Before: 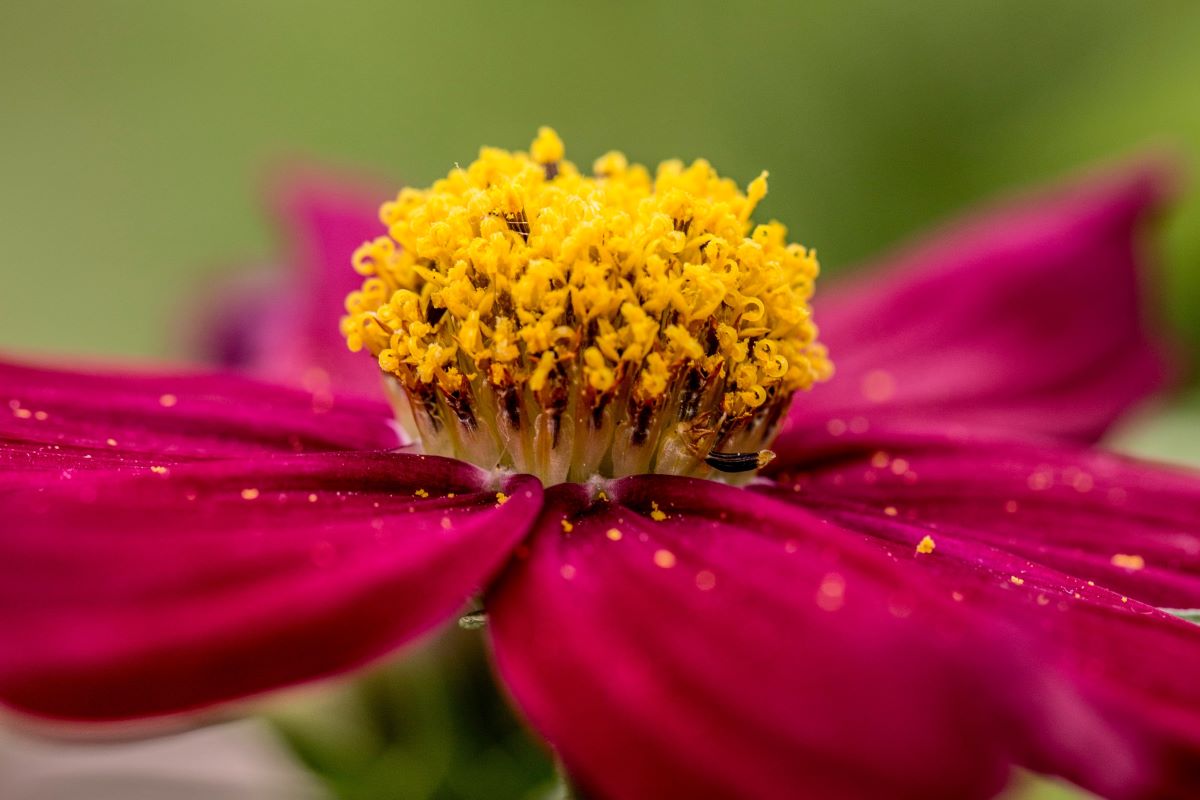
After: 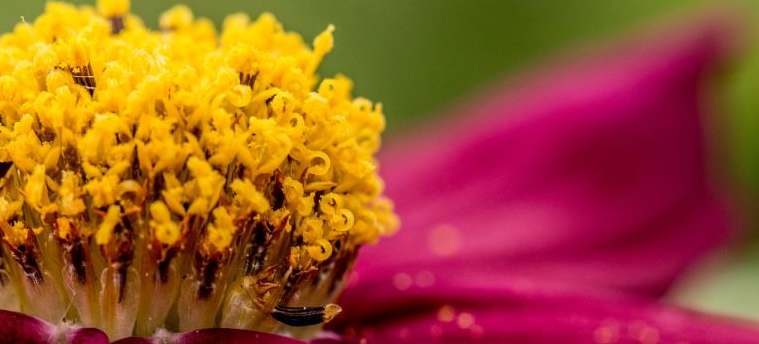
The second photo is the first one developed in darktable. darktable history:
crop: left 36.22%, top 18.299%, right 0.499%, bottom 38.607%
